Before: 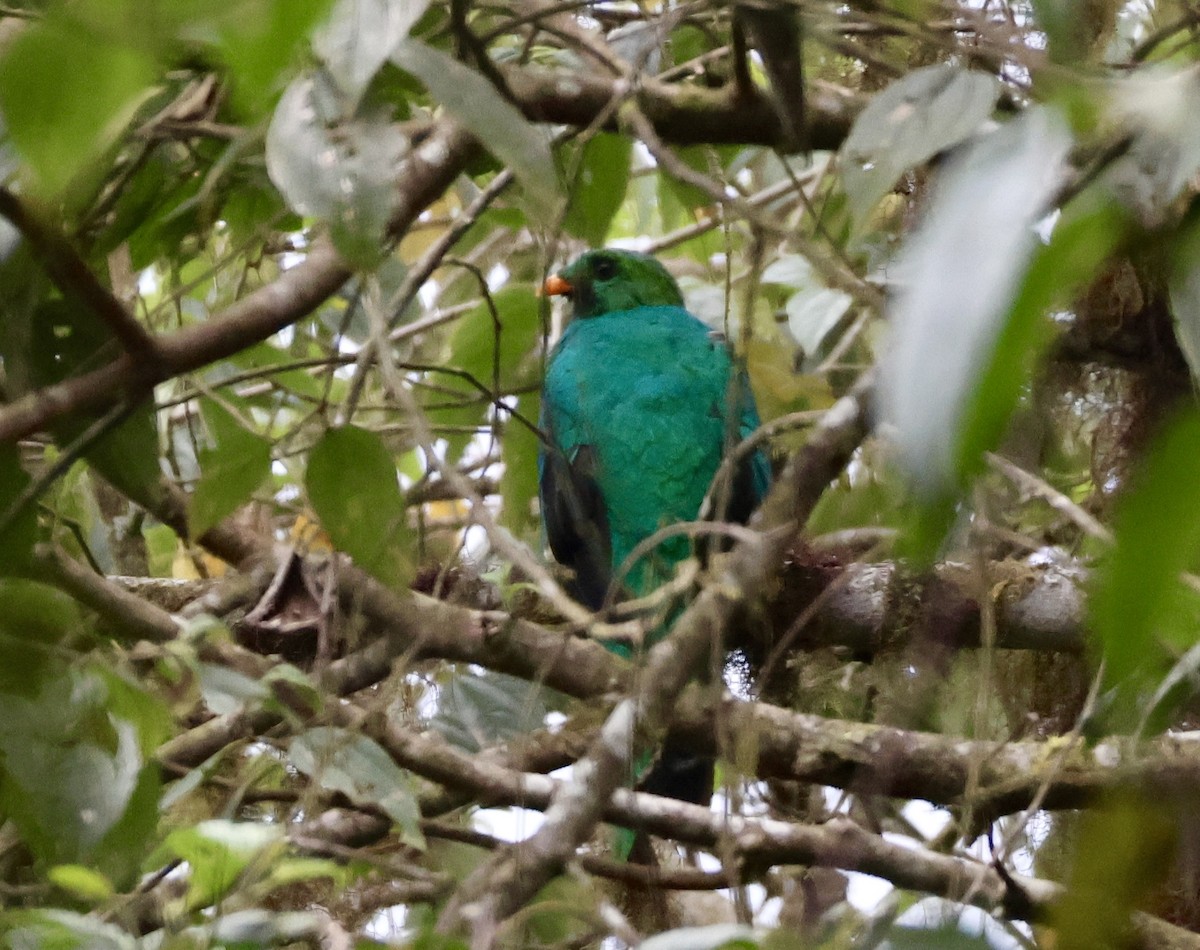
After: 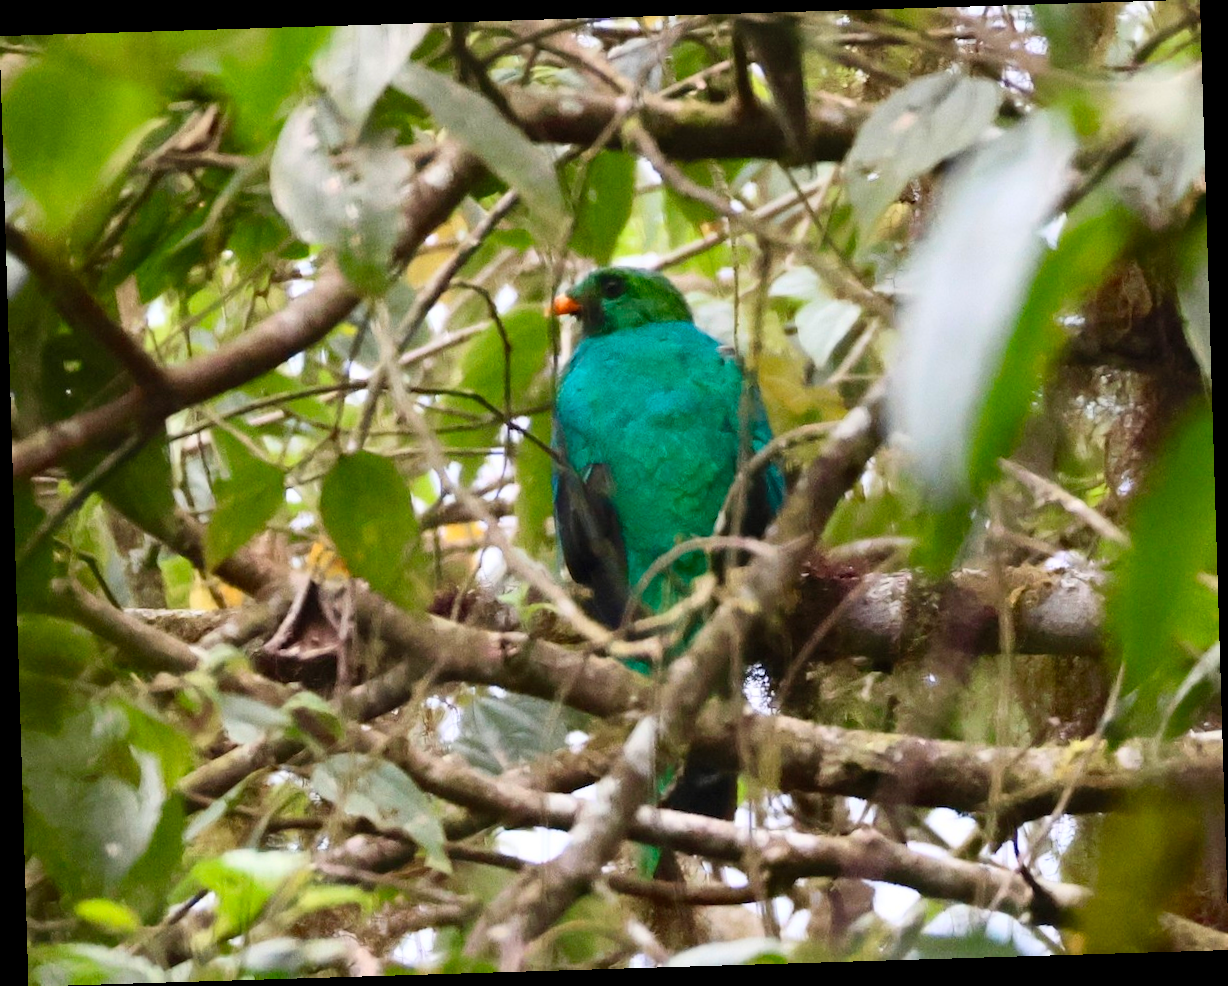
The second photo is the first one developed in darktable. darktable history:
rotate and perspective: rotation -1.75°, automatic cropping off
contrast brightness saturation: contrast 0.2, brightness 0.16, saturation 0.22
